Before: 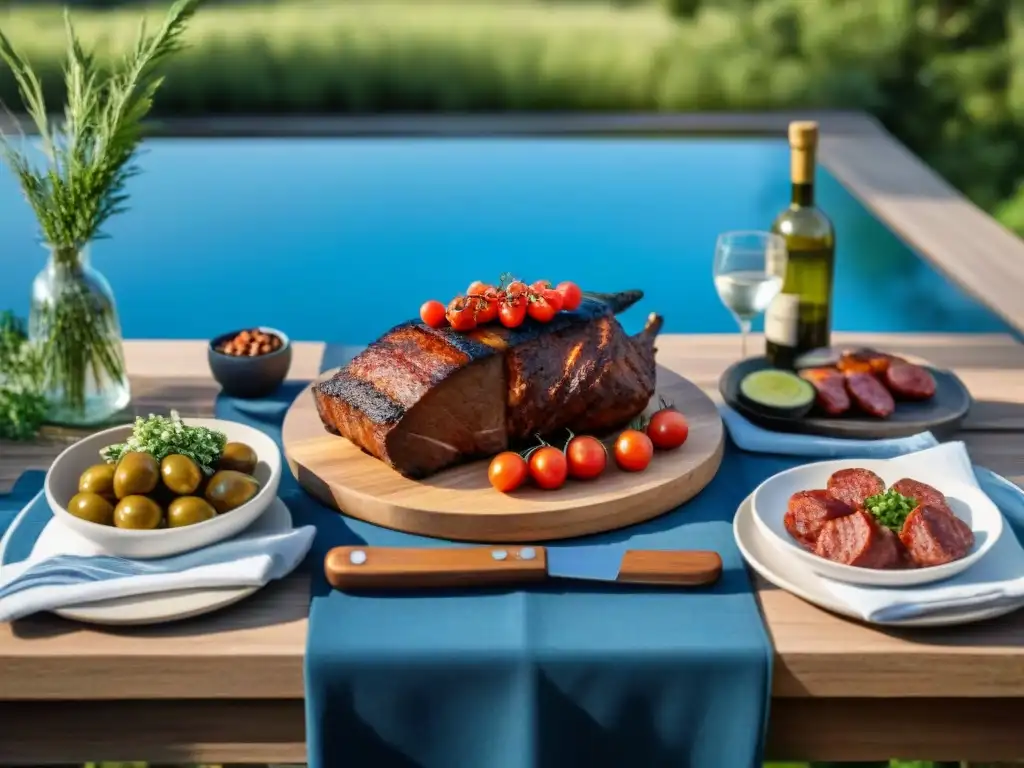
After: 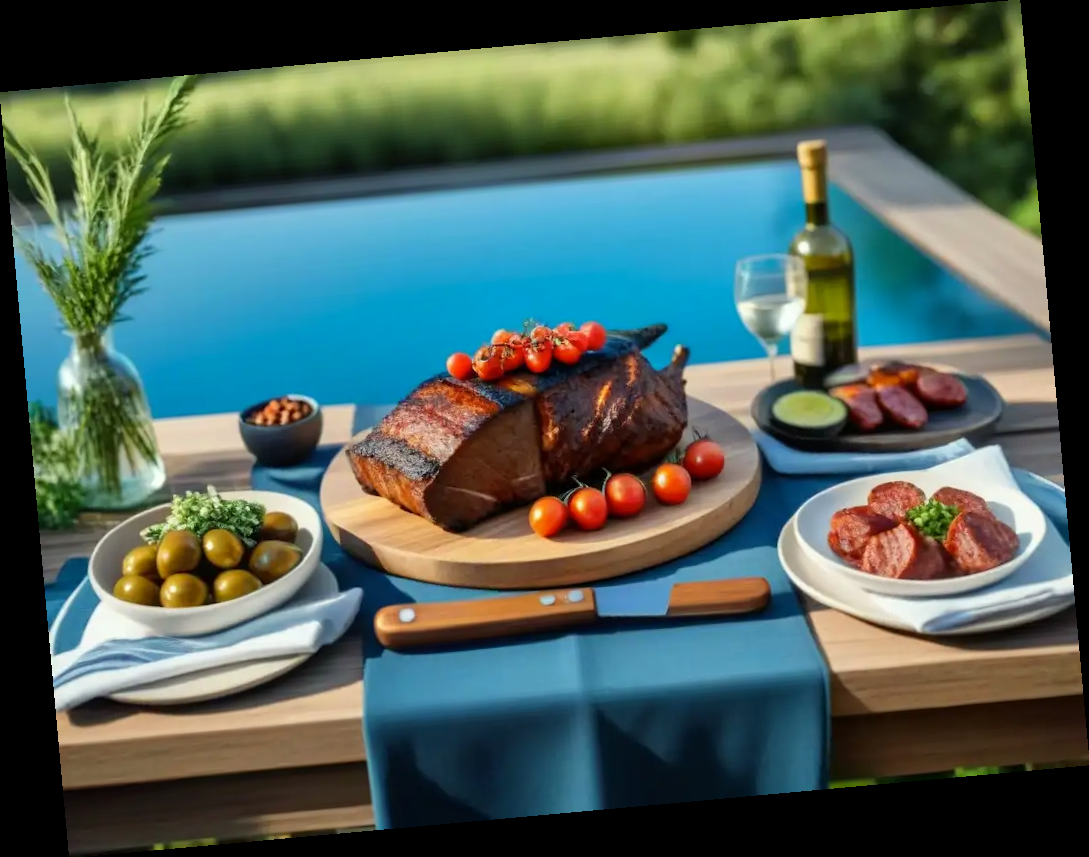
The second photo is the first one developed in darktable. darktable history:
rotate and perspective: rotation -5.2°, automatic cropping off
color correction: highlights a* -2.68, highlights b* 2.57
